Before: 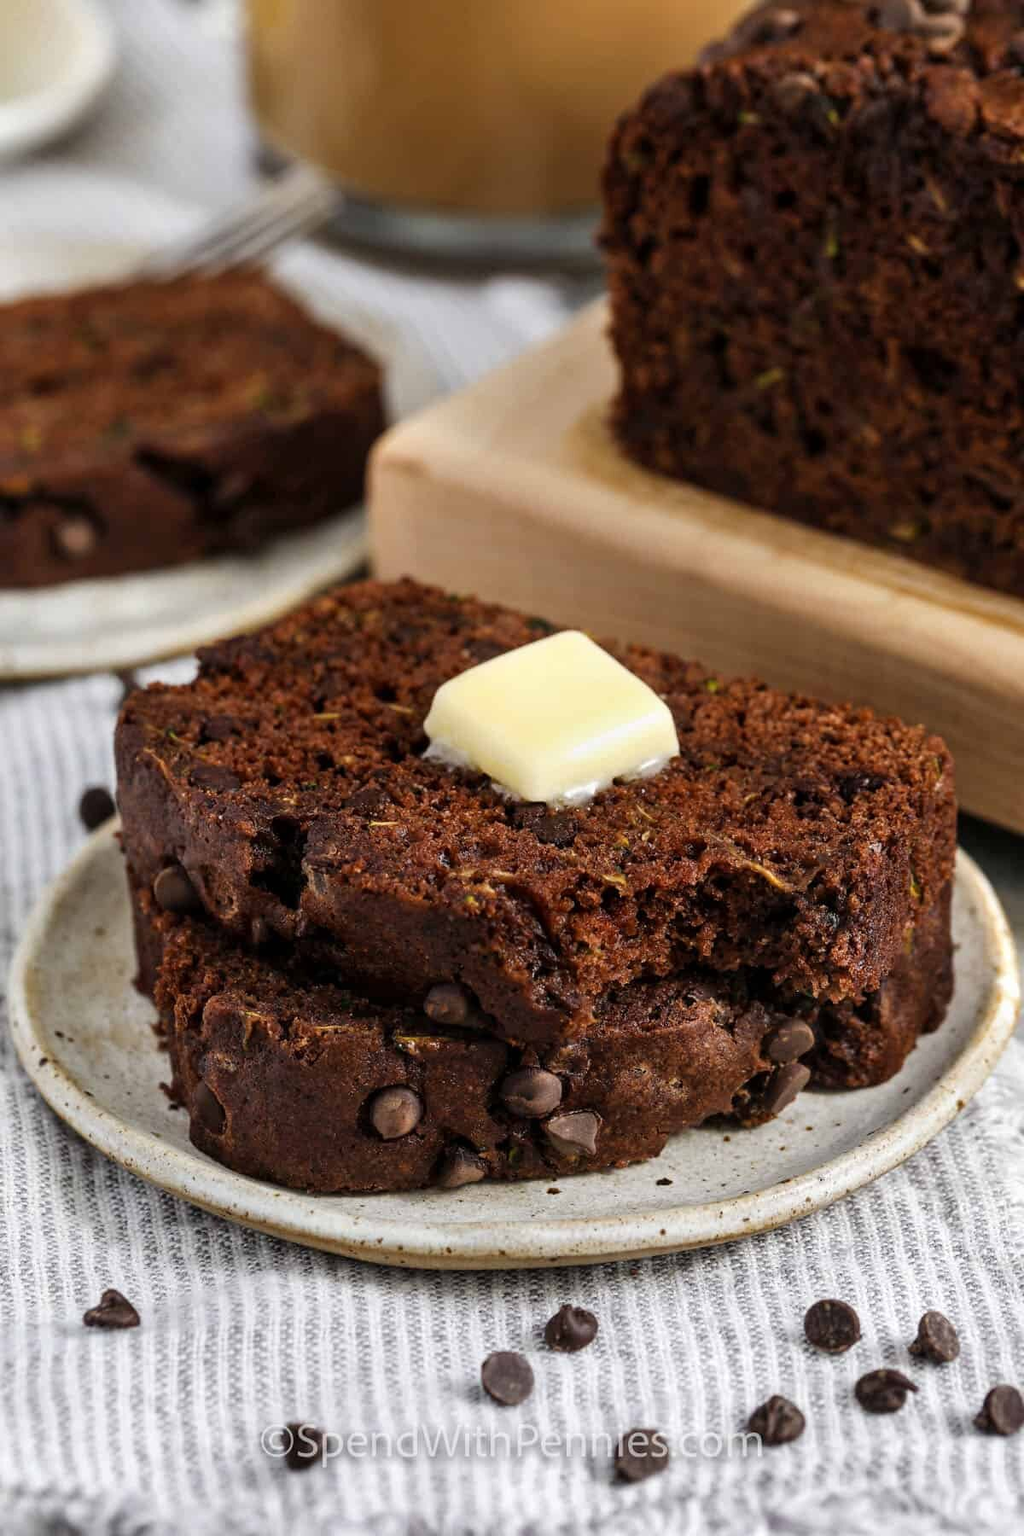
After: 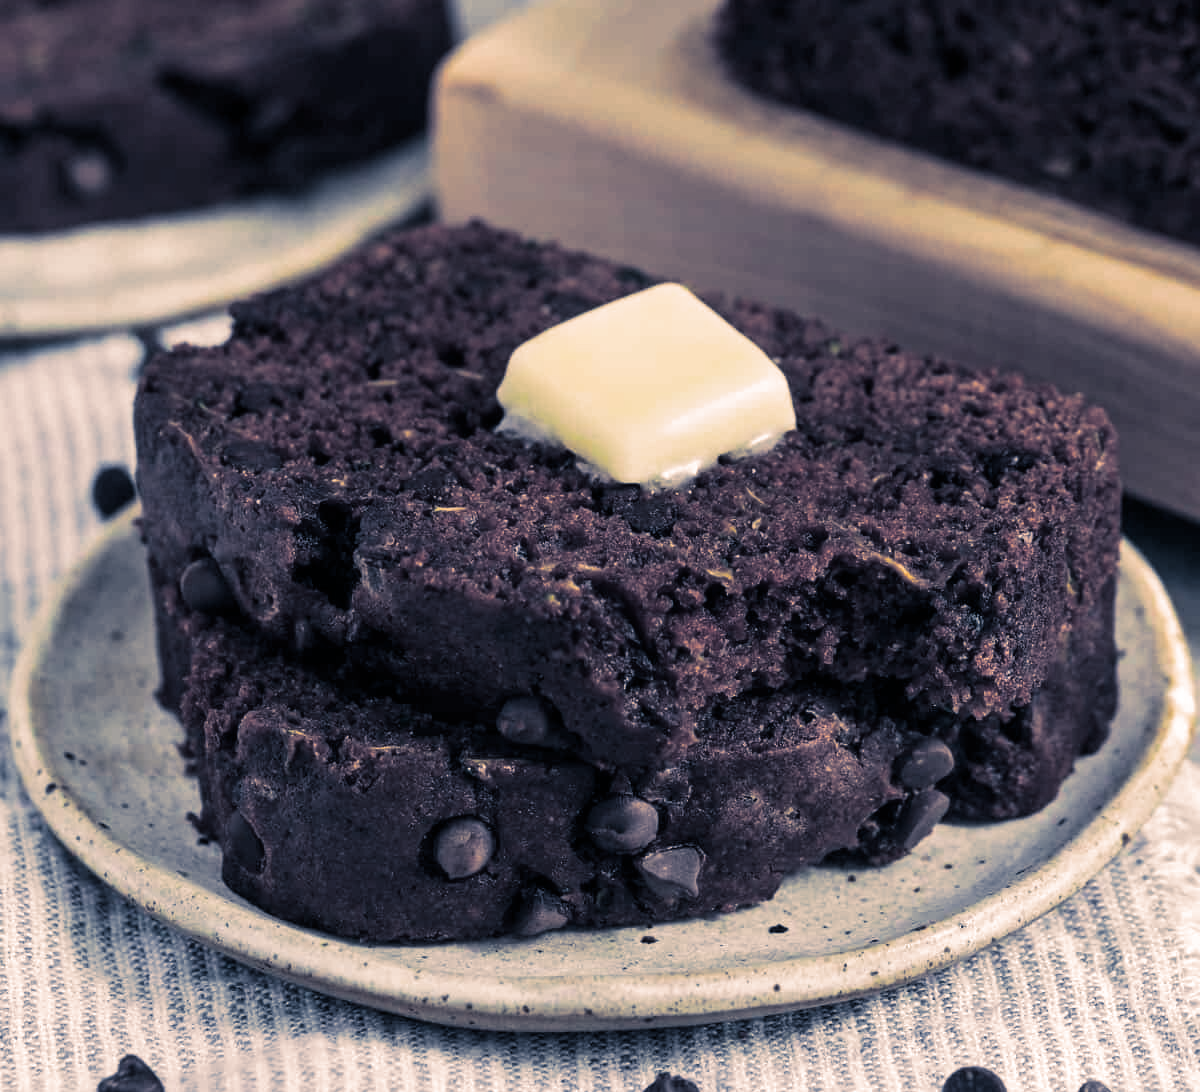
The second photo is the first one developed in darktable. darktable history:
crop and rotate: top 25.357%, bottom 13.942%
split-toning: shadows › hue 226.8°, shadows › saturation 0.56, highlights › hue 28.8°, balance -40, compress 0%
tone equalizer: on, module defaults
